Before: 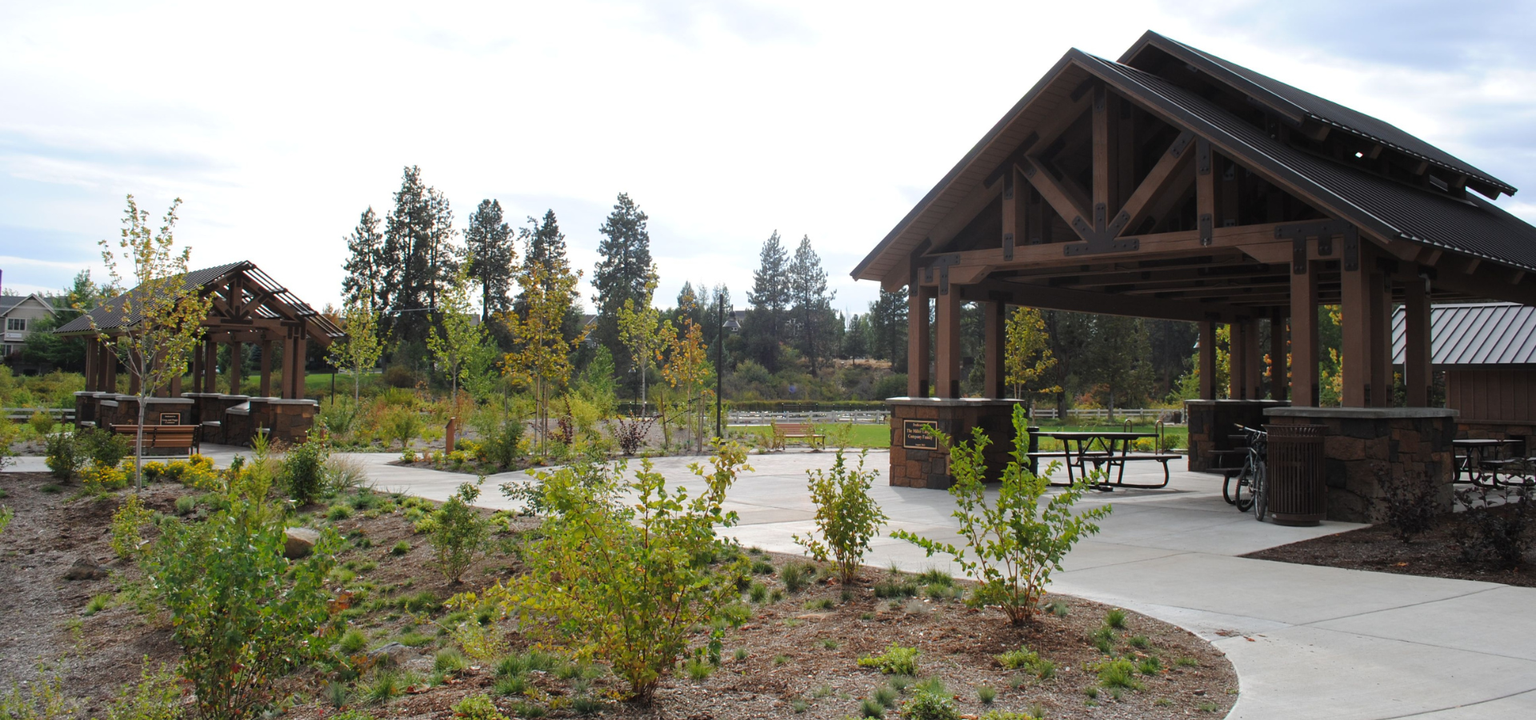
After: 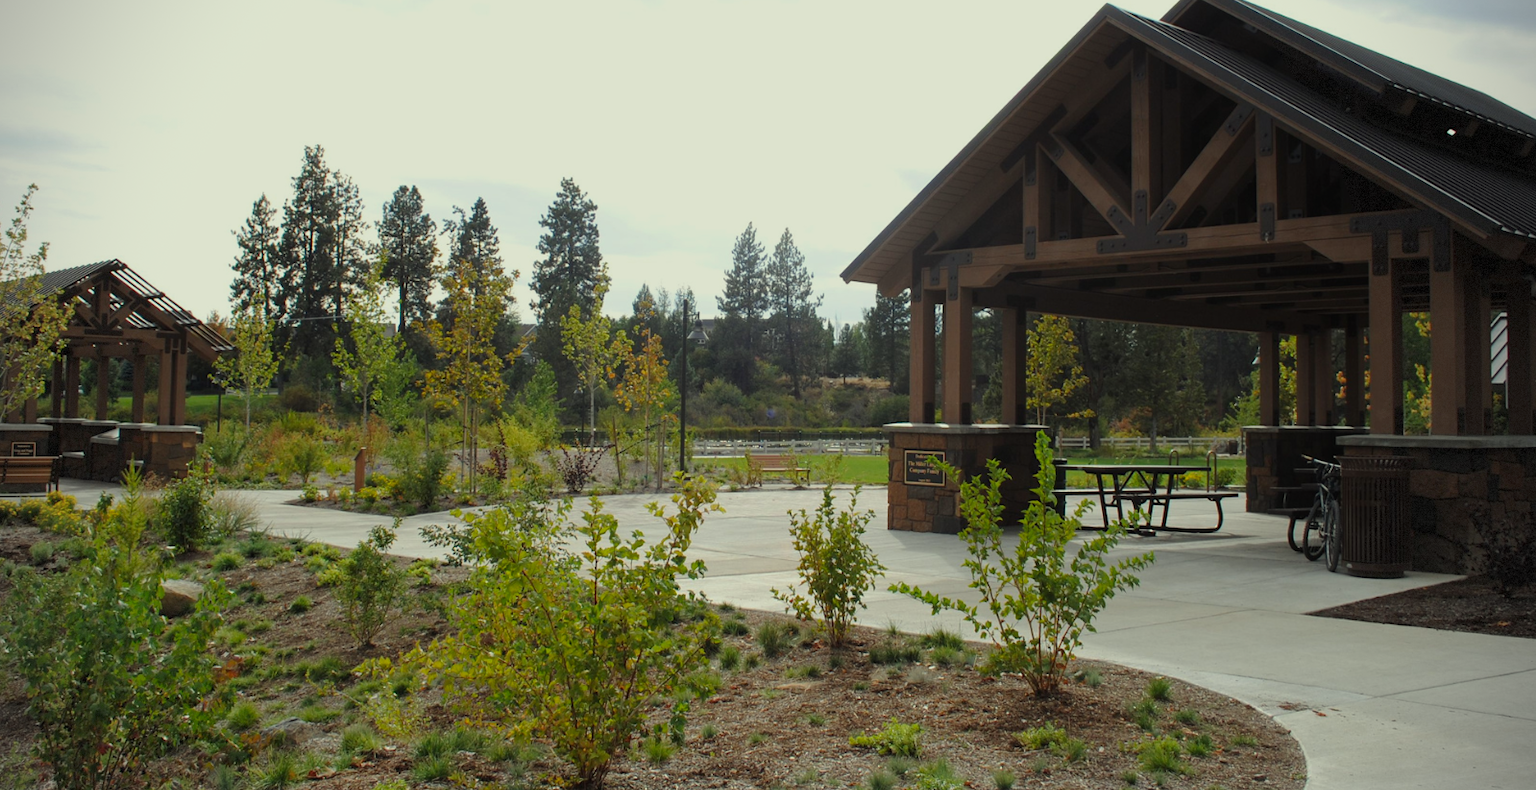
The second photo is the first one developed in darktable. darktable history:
exposure: exposure -0.414 EV, compensate exposure bias true, compensate highlight preservation false
crop: left 9.818%, top 6.329%, right 6.89%, bottom 2.123%
haze removal: compatibility mode true, adaptive false
vignetting: dithering 8-bit output
color correction: highlights a* -5.68, highlights b* 10.74
